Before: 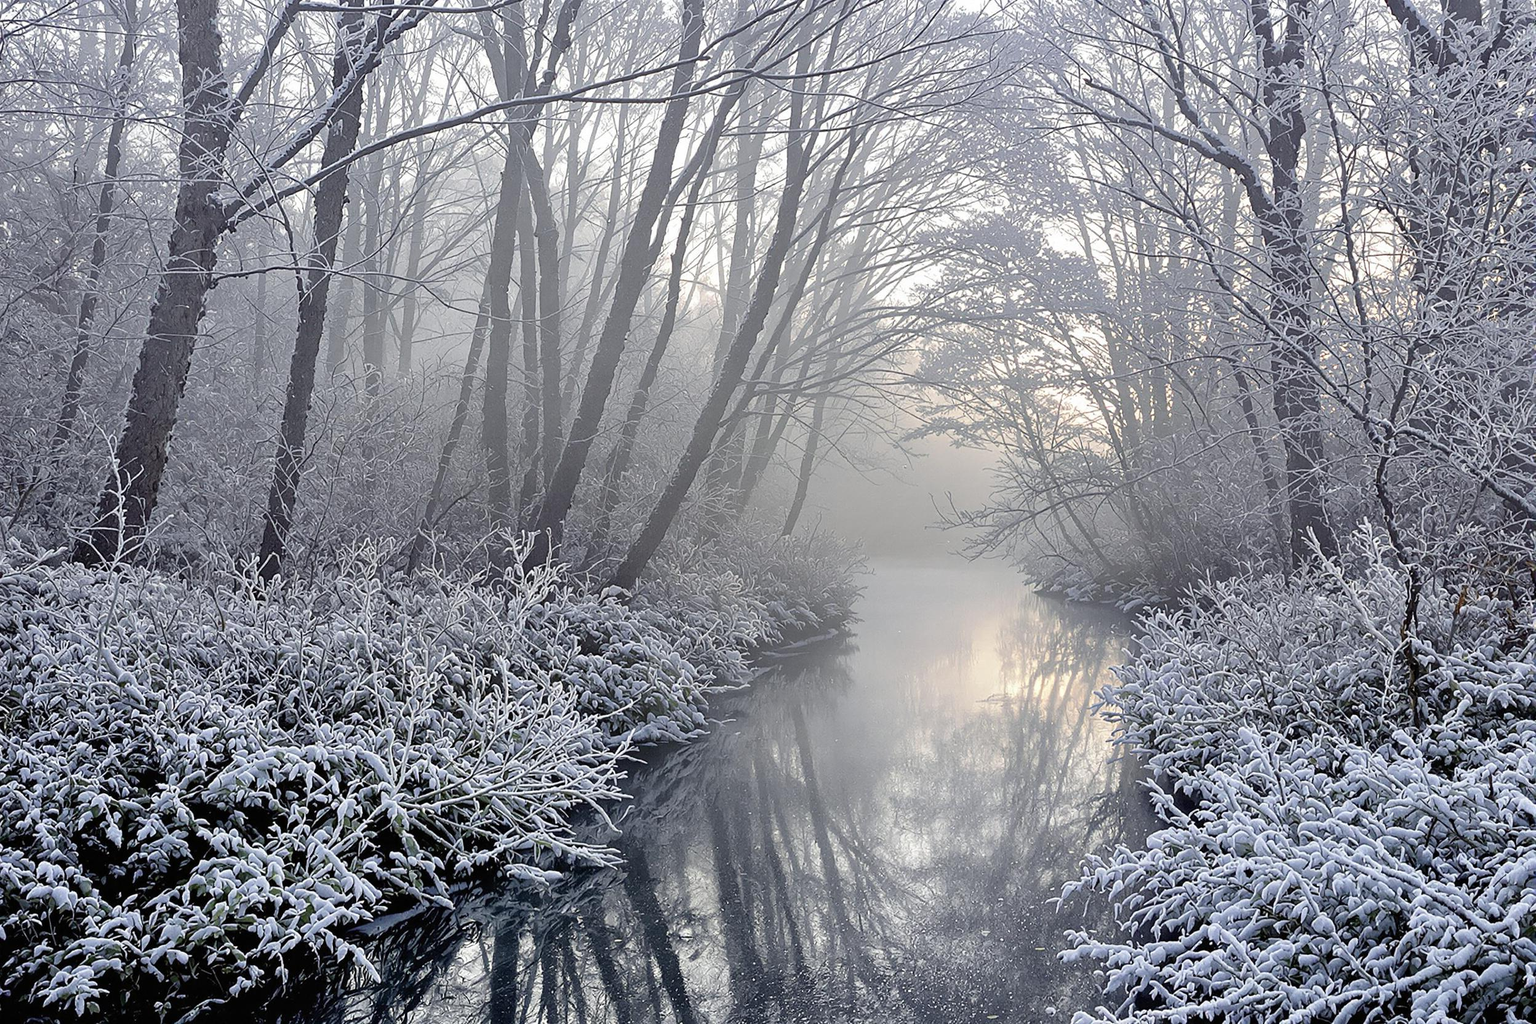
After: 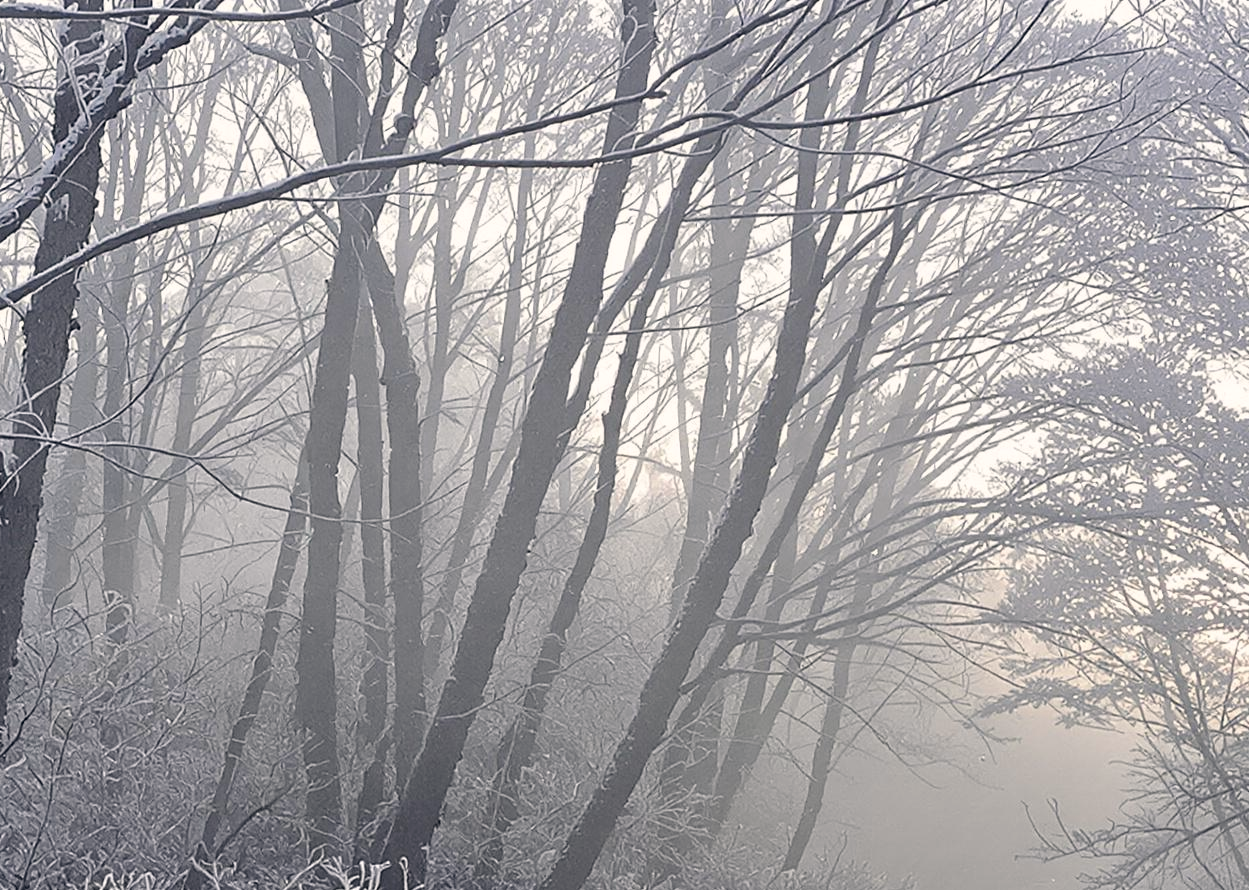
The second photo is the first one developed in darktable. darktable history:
crop: left 19.556%, right 30.401%, bottom 46.458%
color correction: highlights a* 2.75, highlights b* 5, shadows a* -2.04, shadows b* -4.84, saturation 0.8
